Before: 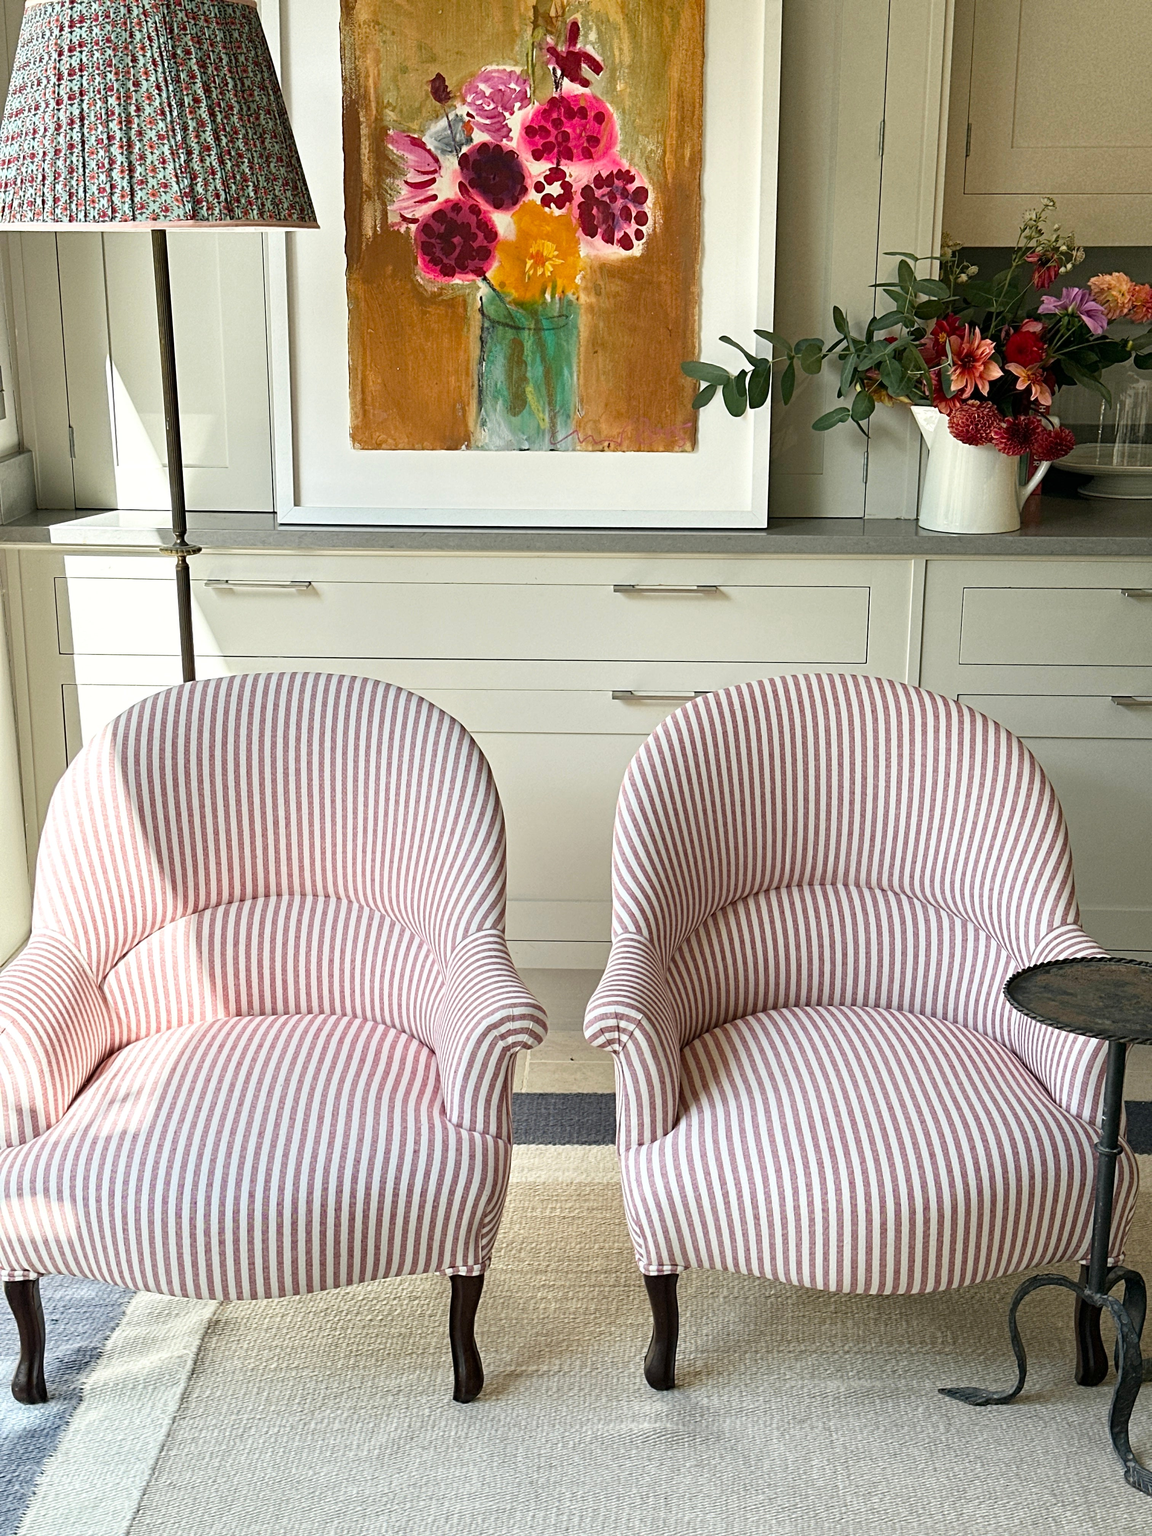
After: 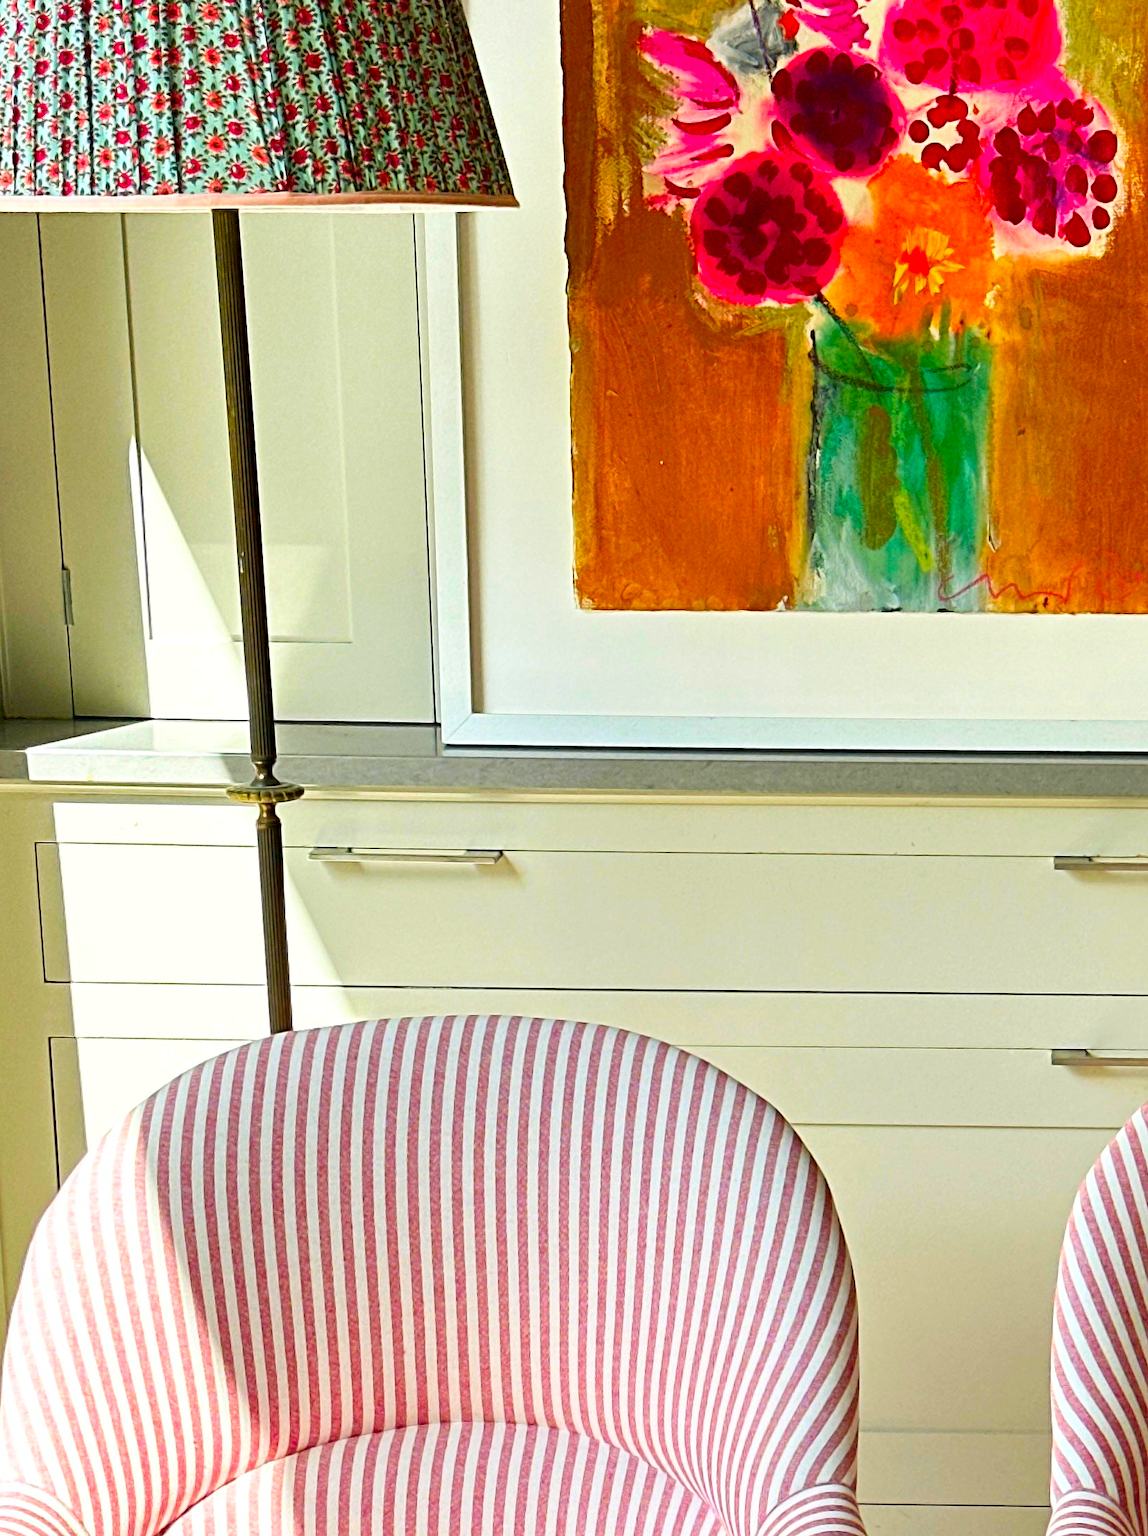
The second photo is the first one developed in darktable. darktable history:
color correction: saturation 2.15
crop and rotate: left 3.047%, top 7.509%, right 42.236%, bottom 37.598%
